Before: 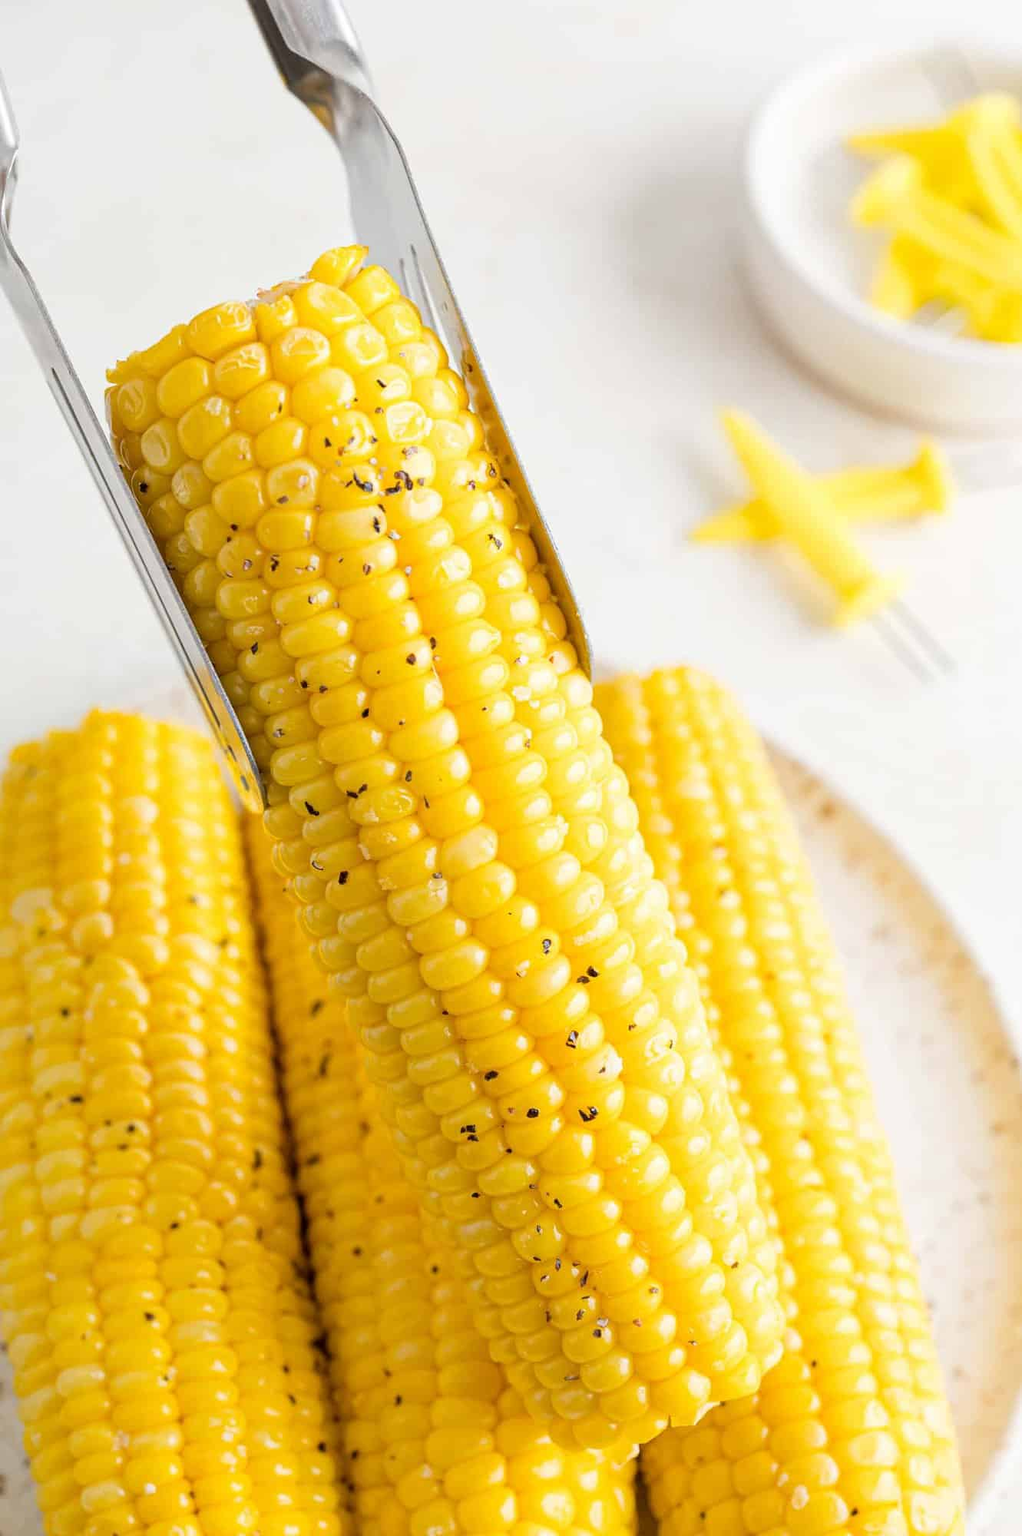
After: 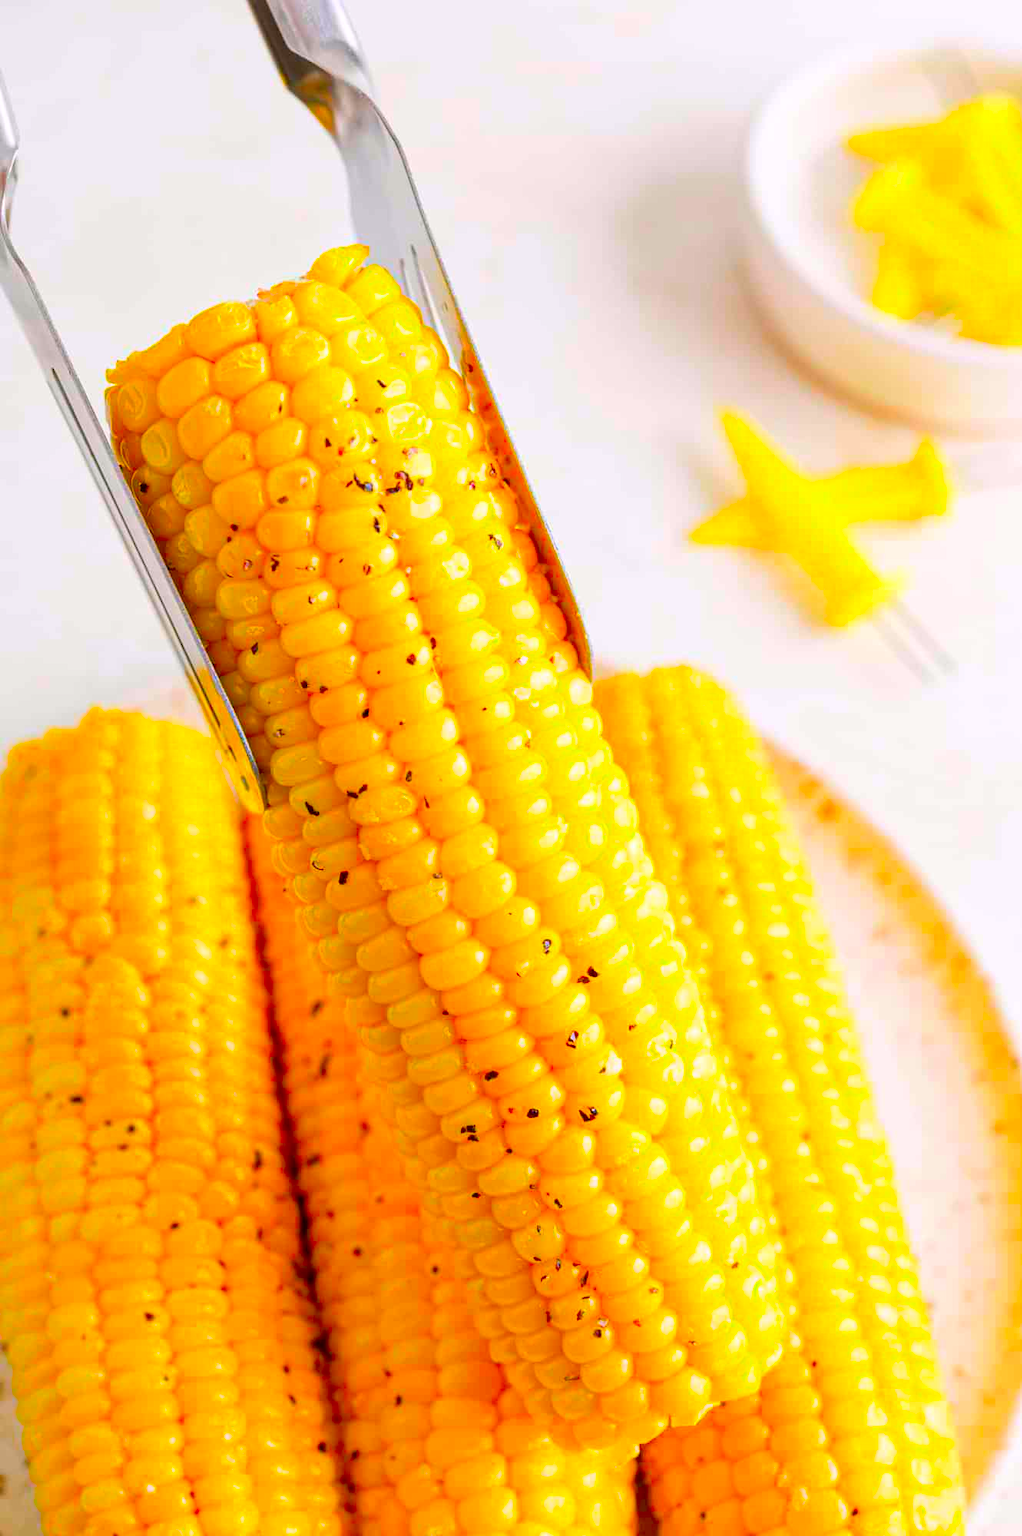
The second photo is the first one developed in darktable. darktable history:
color correction: highlights a* 1.51, highlights b* -1.71, saturation 2.42
contrast brightness saturation: contrast 0.042, saturation 0.071
